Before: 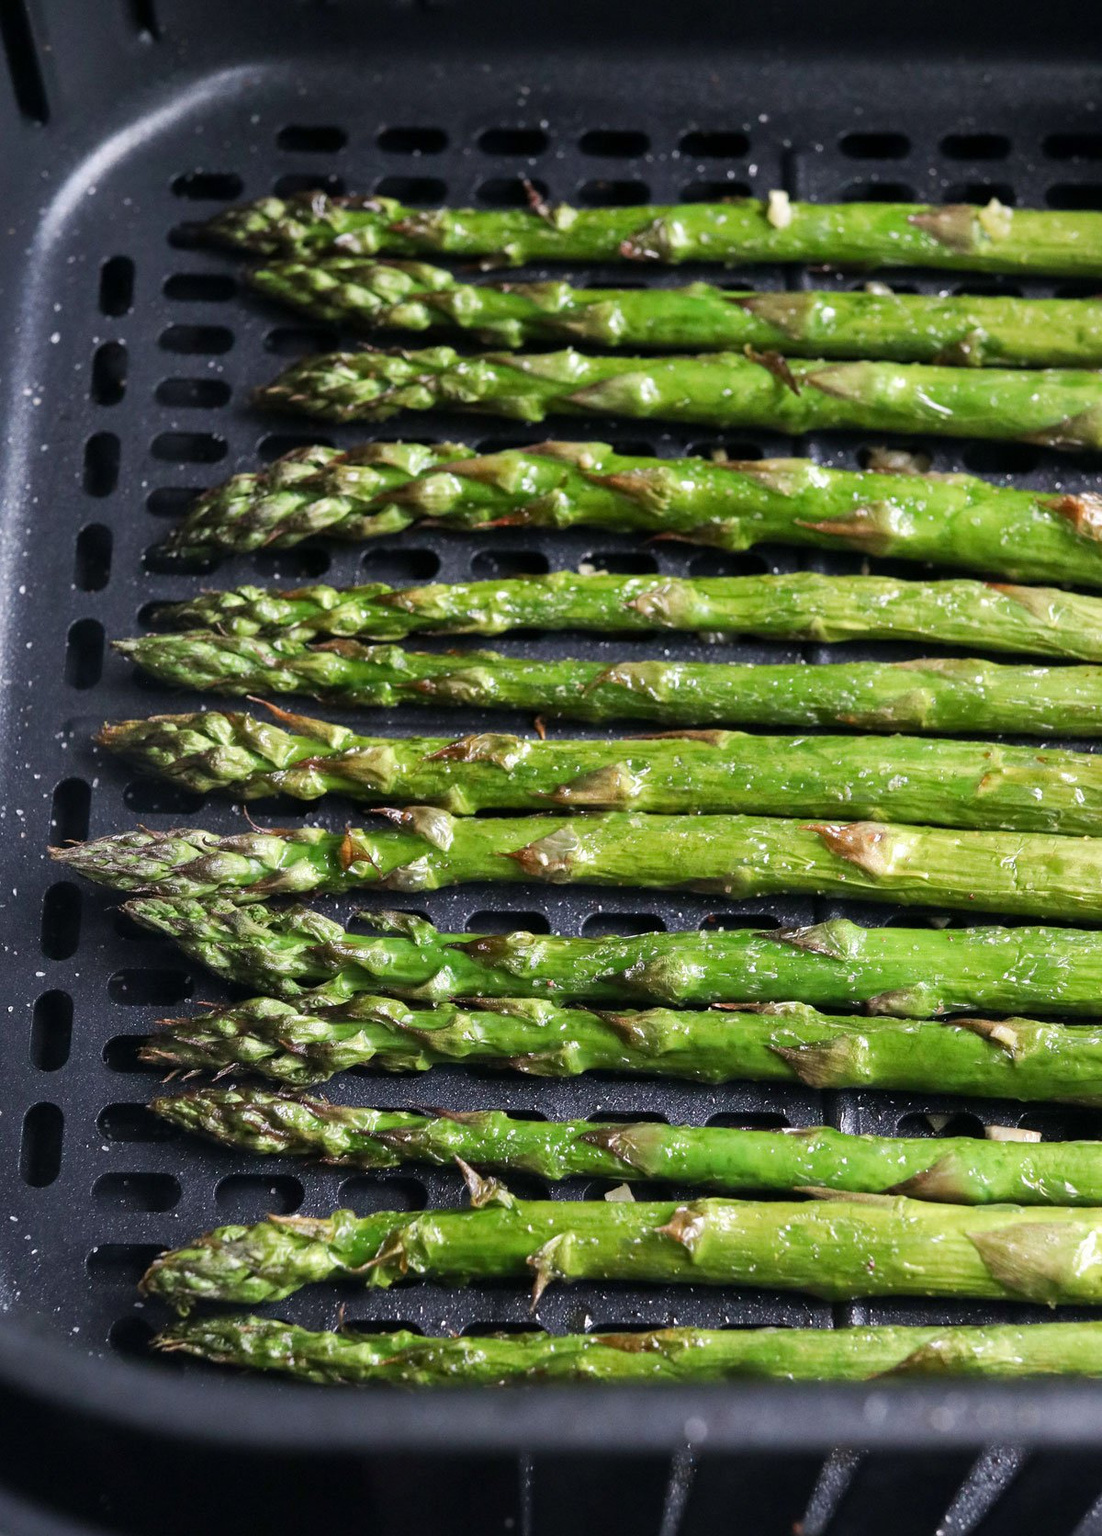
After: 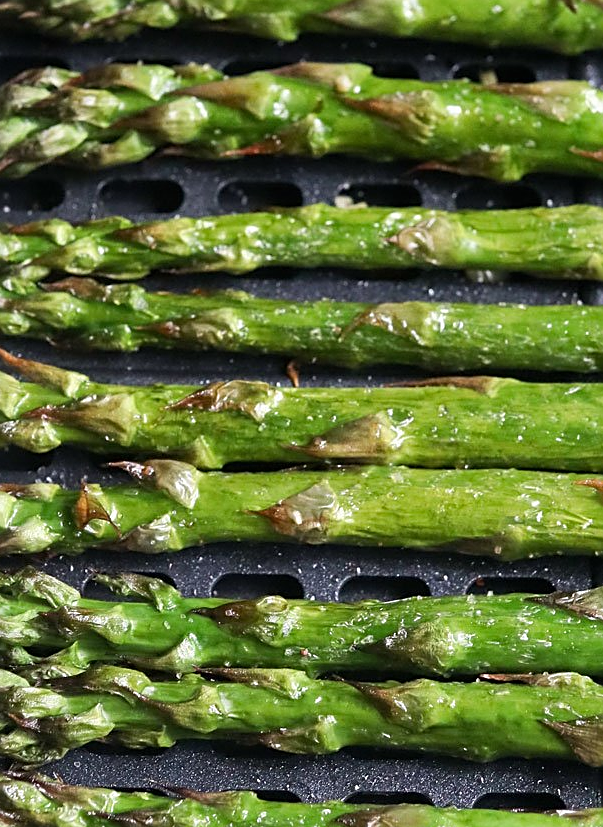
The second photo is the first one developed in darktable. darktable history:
local contrast: mode bilateral grid, contrast 100, coarseness 100, detail 92%, midtone range 0.2
crop: left 24.583%, top 25.057%, right 25.135%, bottom 25.437%
sharpen: on, module defaults
